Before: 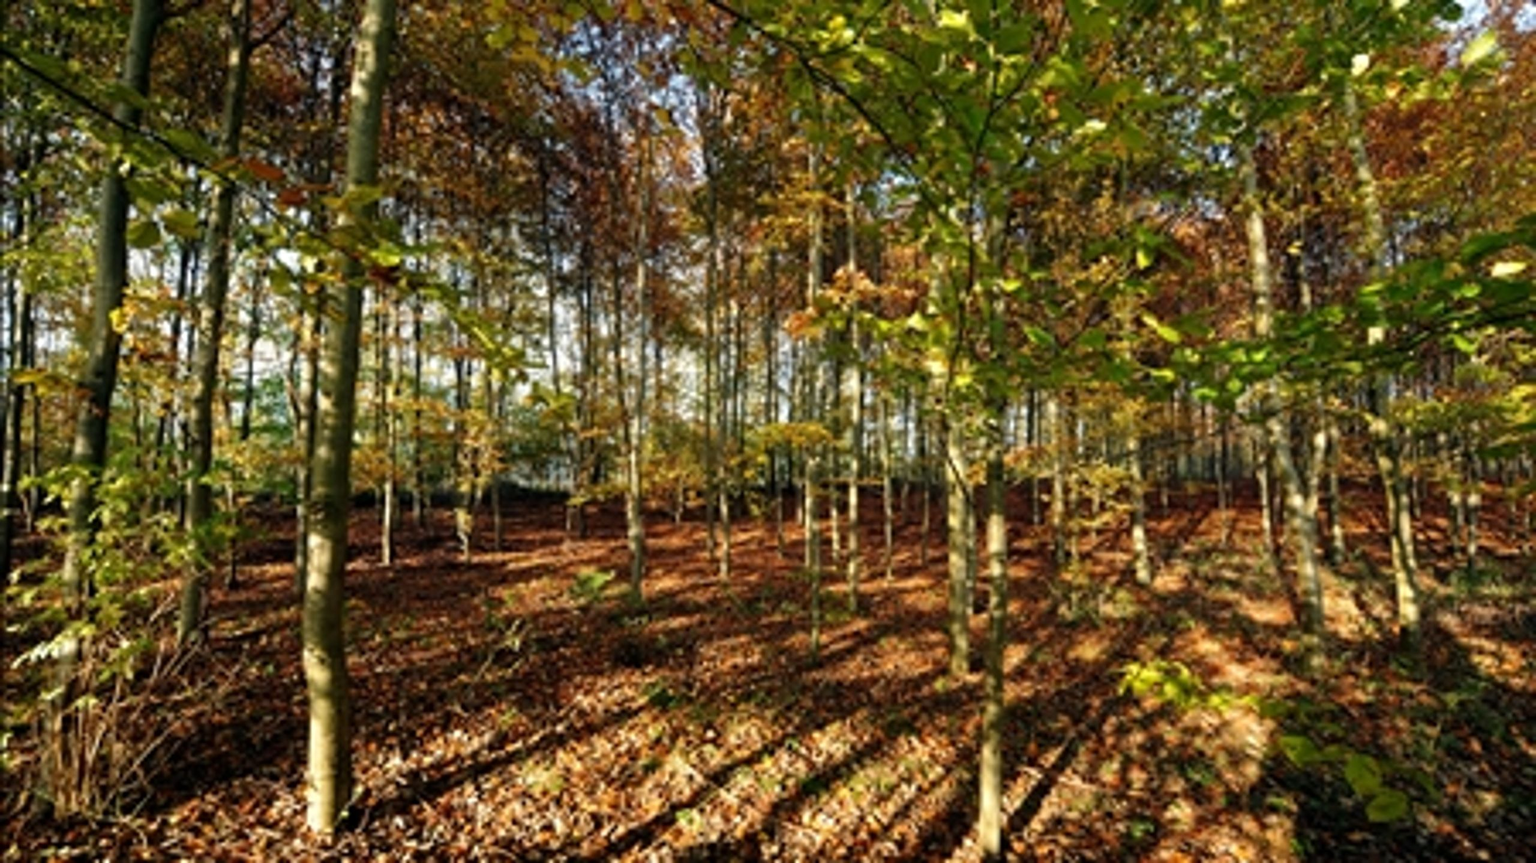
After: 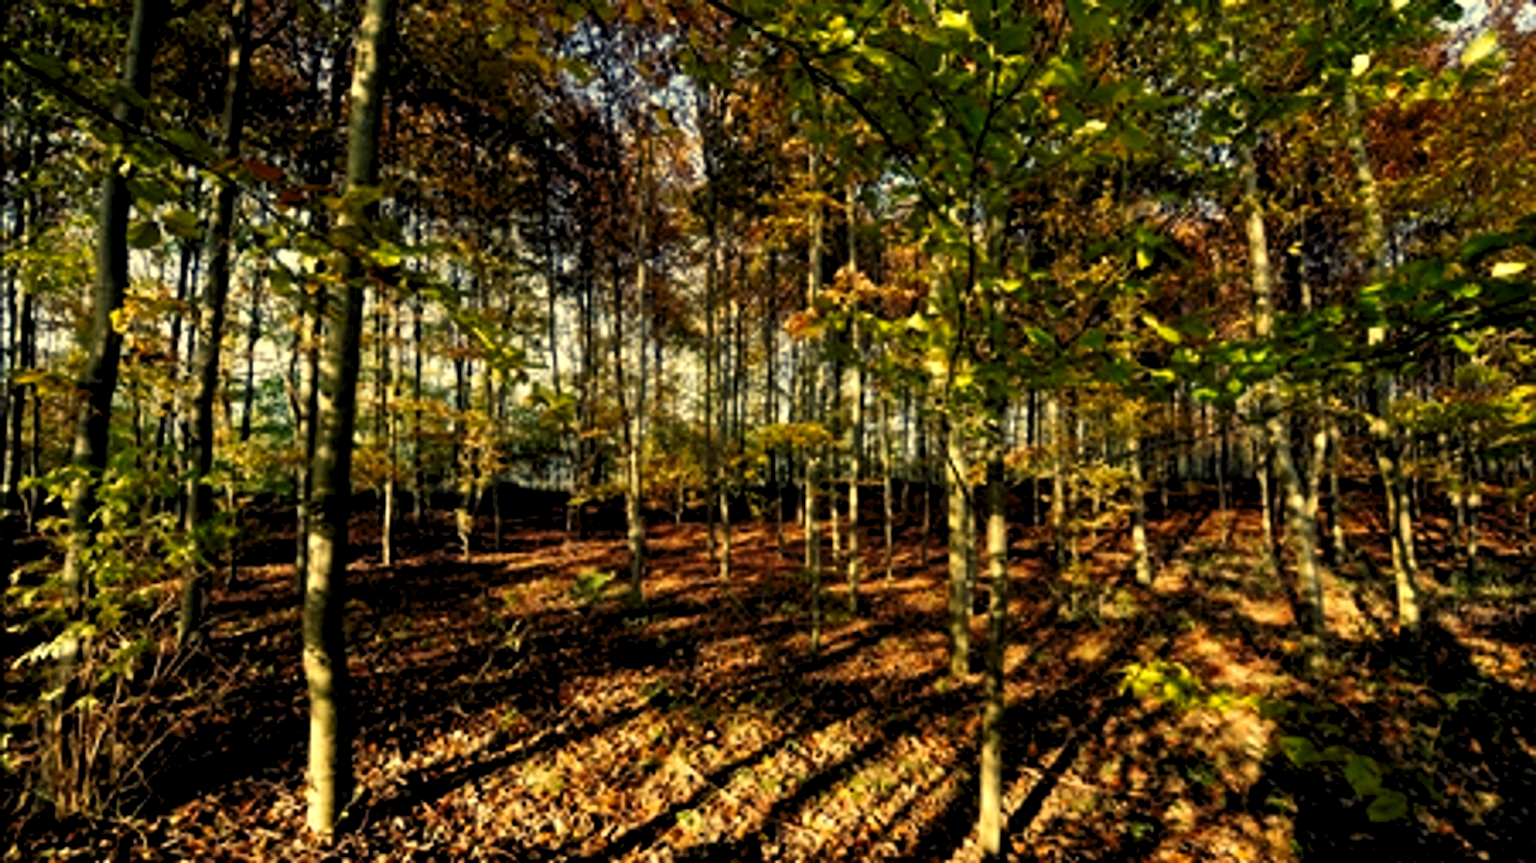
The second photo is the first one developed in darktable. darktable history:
levels: levels [0.073, 0.497, 0.972]
contrast brightness saturation: contrast 0.12, brightness -0.12, saturation 0.2
color balance rgb: shadows lift › chroma 2%, shadows lift › hue 263°, highlights gain › chroma 8%, highlights gain › hue 84°, linear chroma grading › global chroma -15%, saturation formula JzAzBz (2021)
